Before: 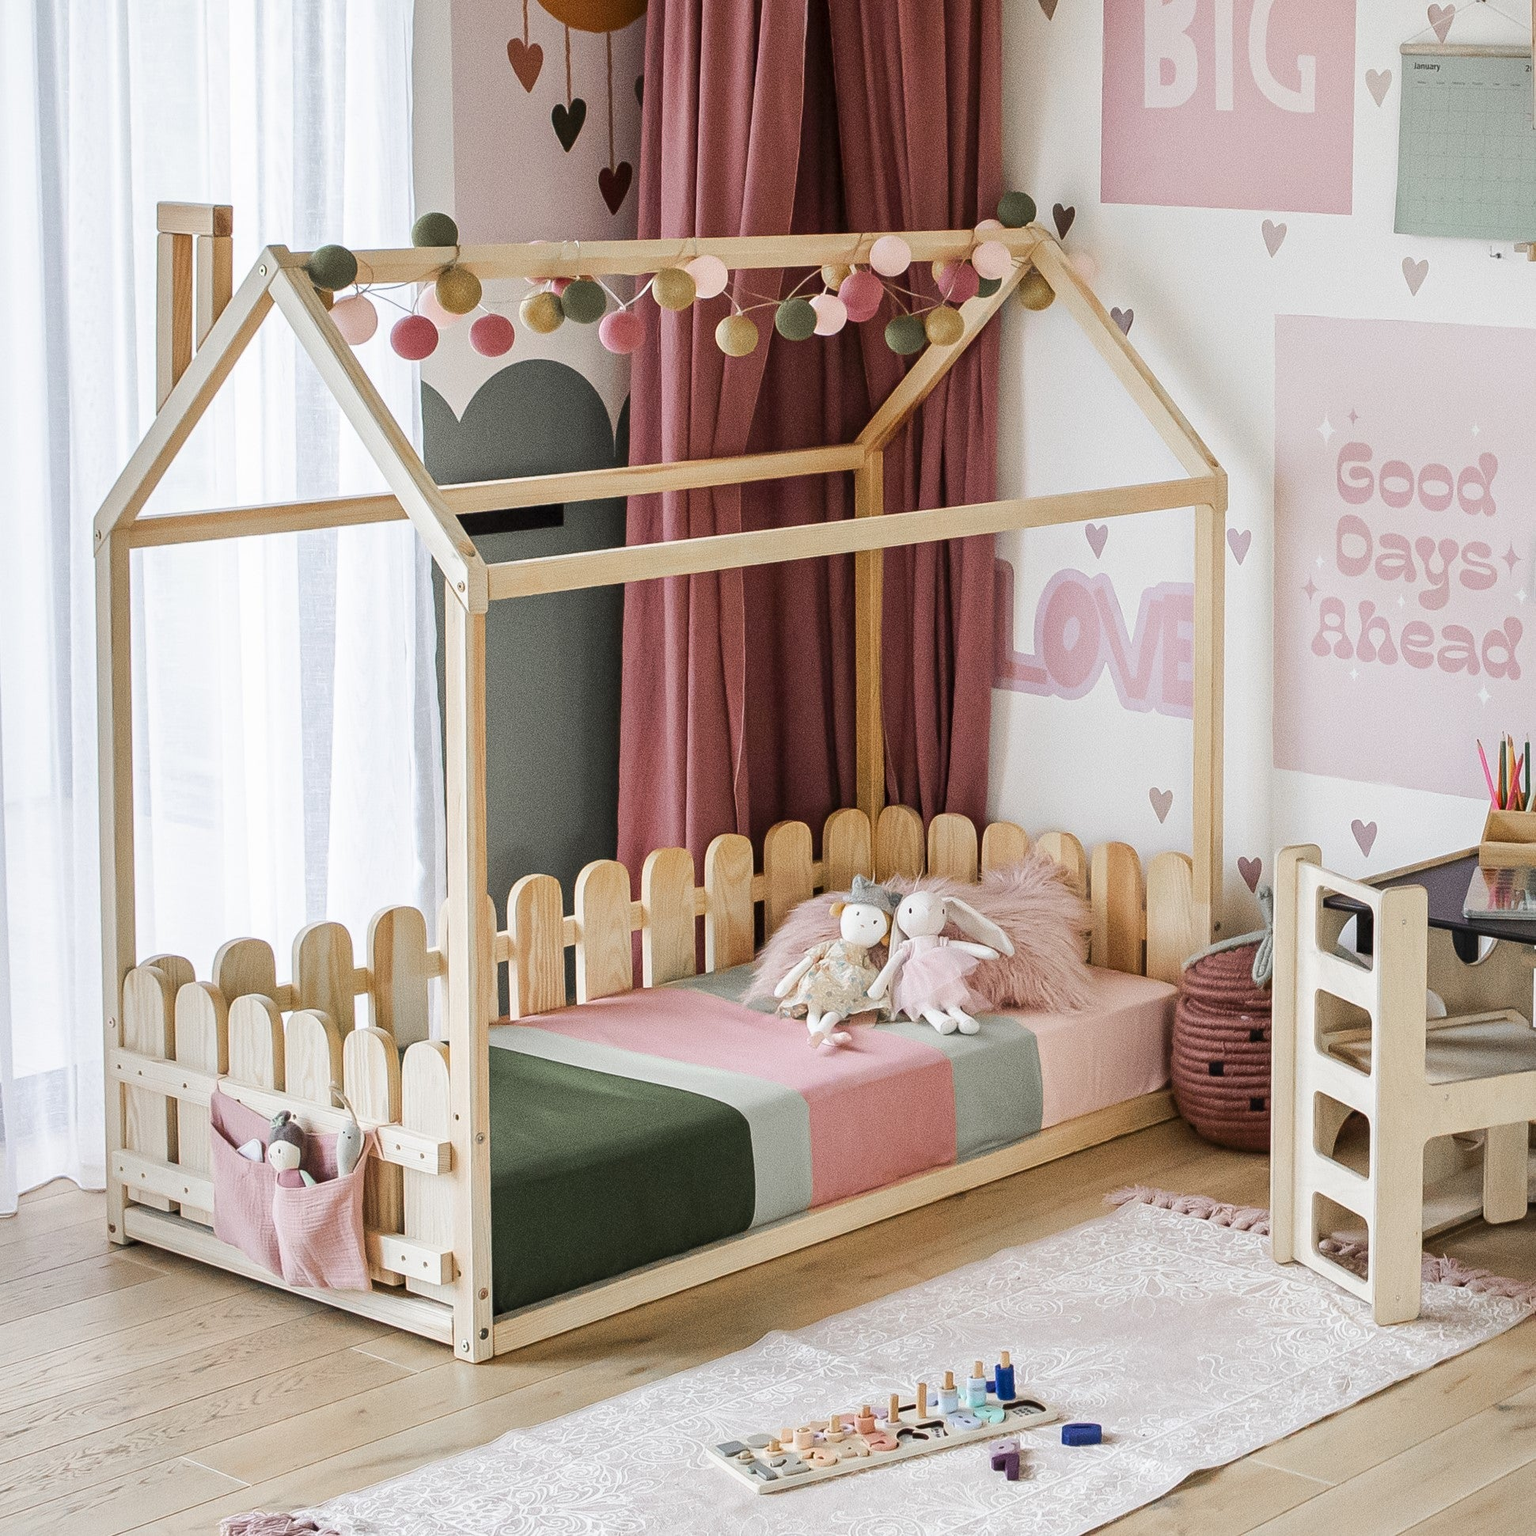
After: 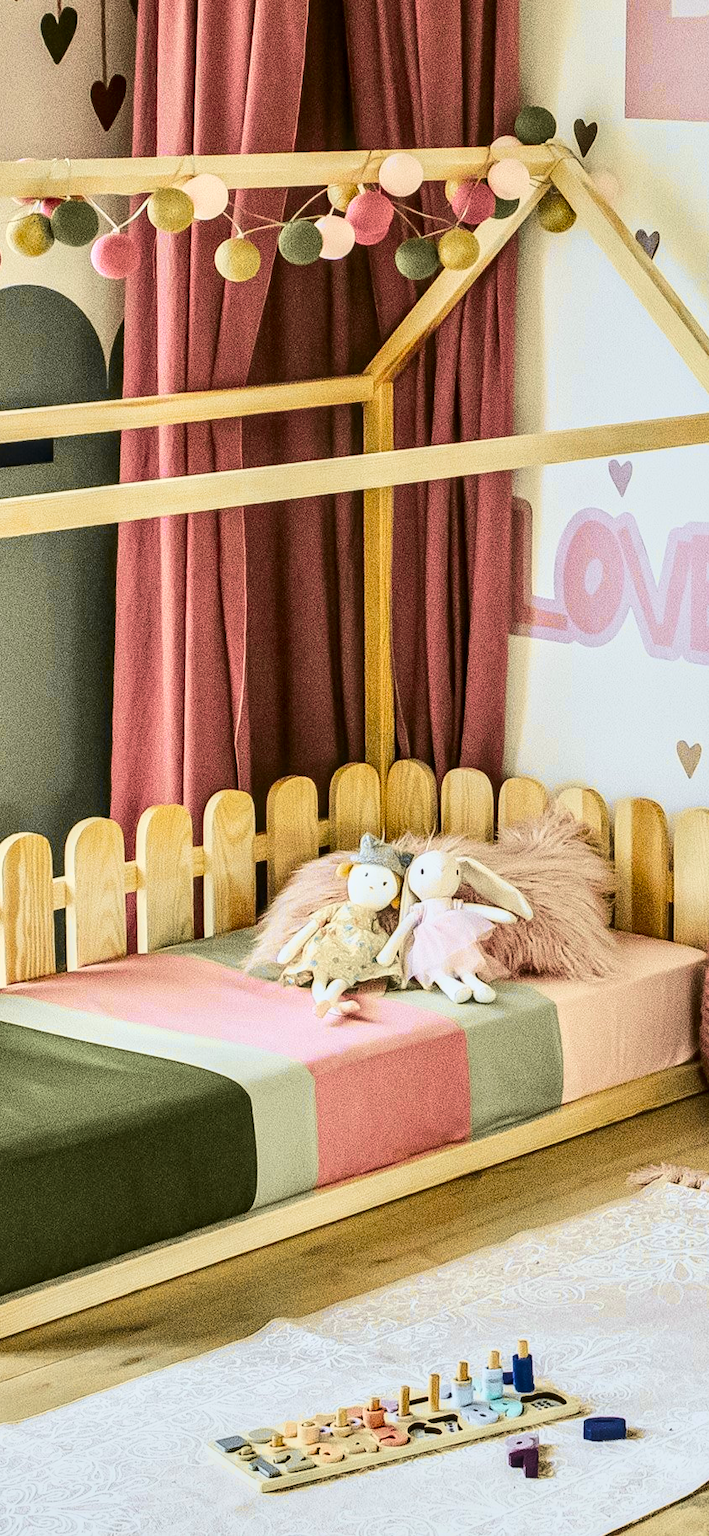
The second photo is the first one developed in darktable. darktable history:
tone curve: curves: ch0 [(0, 0.029) (0.087, 0.084) (0.227, 0.239) (0.46, 0.576) (0.657, 0.796) (0.861, 0.932) (0.997, 0.951)]; ch1 [(0, 0) (0.353, 0.344) (0.45, 0.46) (0.502, 0.494) (0.534, 0.523) (0.573, 0.576) (0.602, 0.631) (0.647, 0.669) (1, 1)]; ch2 [(0, 0) (0.333, 0.346) (0.385, 0.395) (0.44, 0.466) (0.5, 0.493) (0.521, 0.56) (0.553, 0.579) (0.573, 0.599) (0.667, 0.777) (1, 1)], color space Lab, independent channels, preserve colors none
local contrast: detail 130%
crop: left 33.452%, top 6.025%, right 23.155%
shadows and highlights: shadows 53, soften with gaussian
velvia: on, module defaults
